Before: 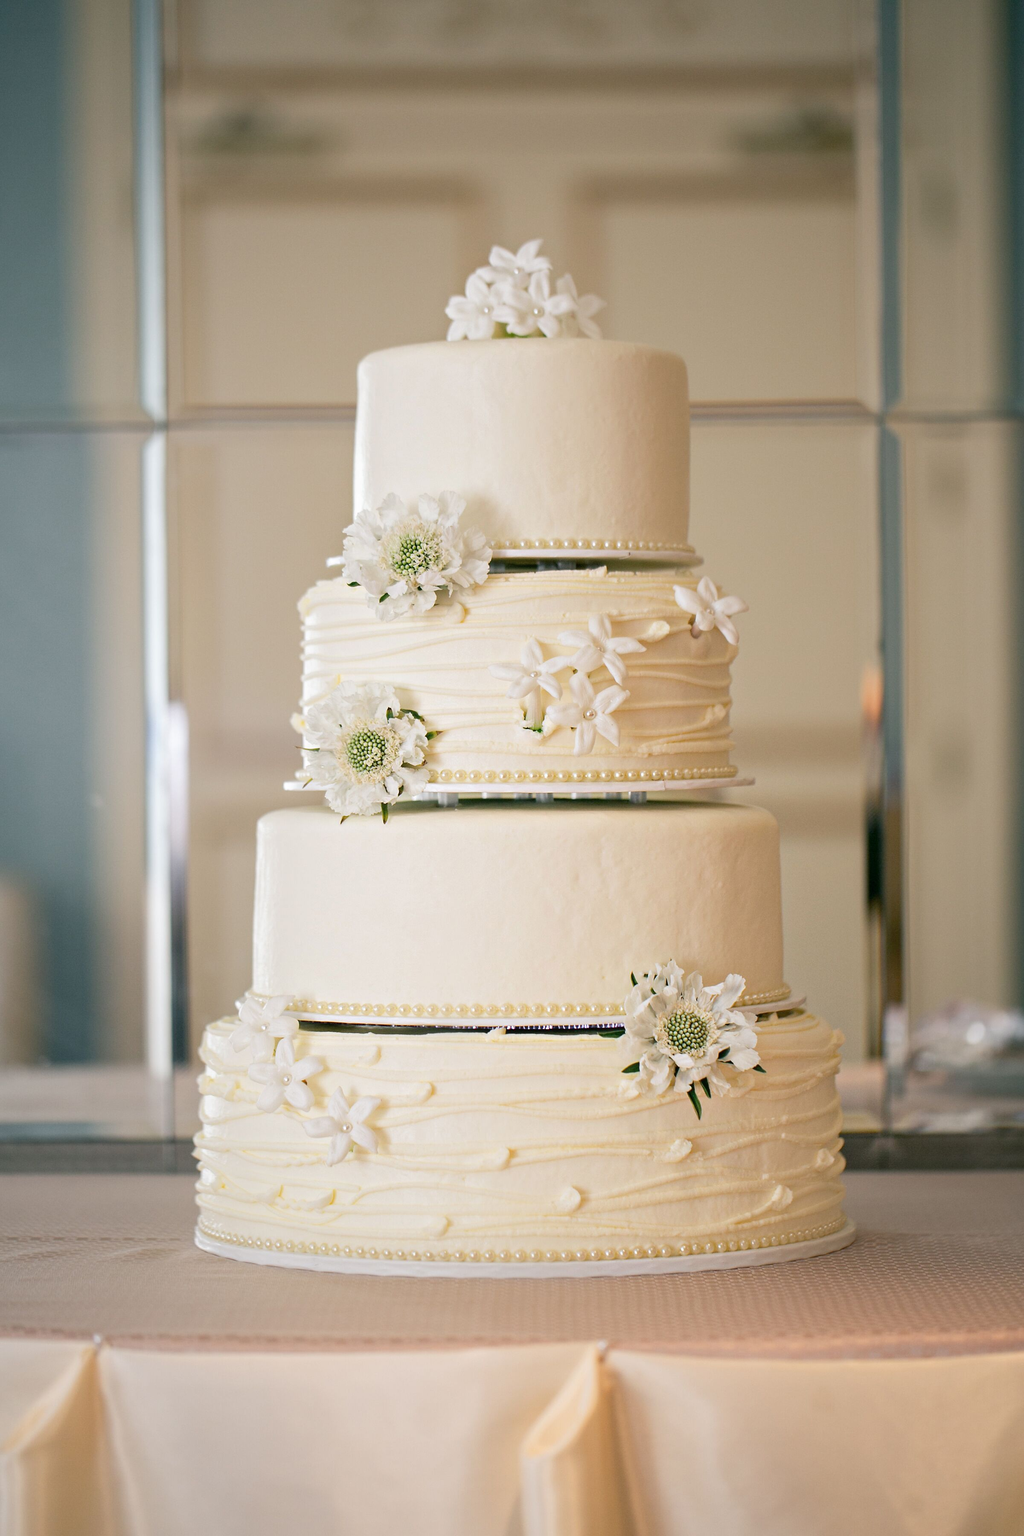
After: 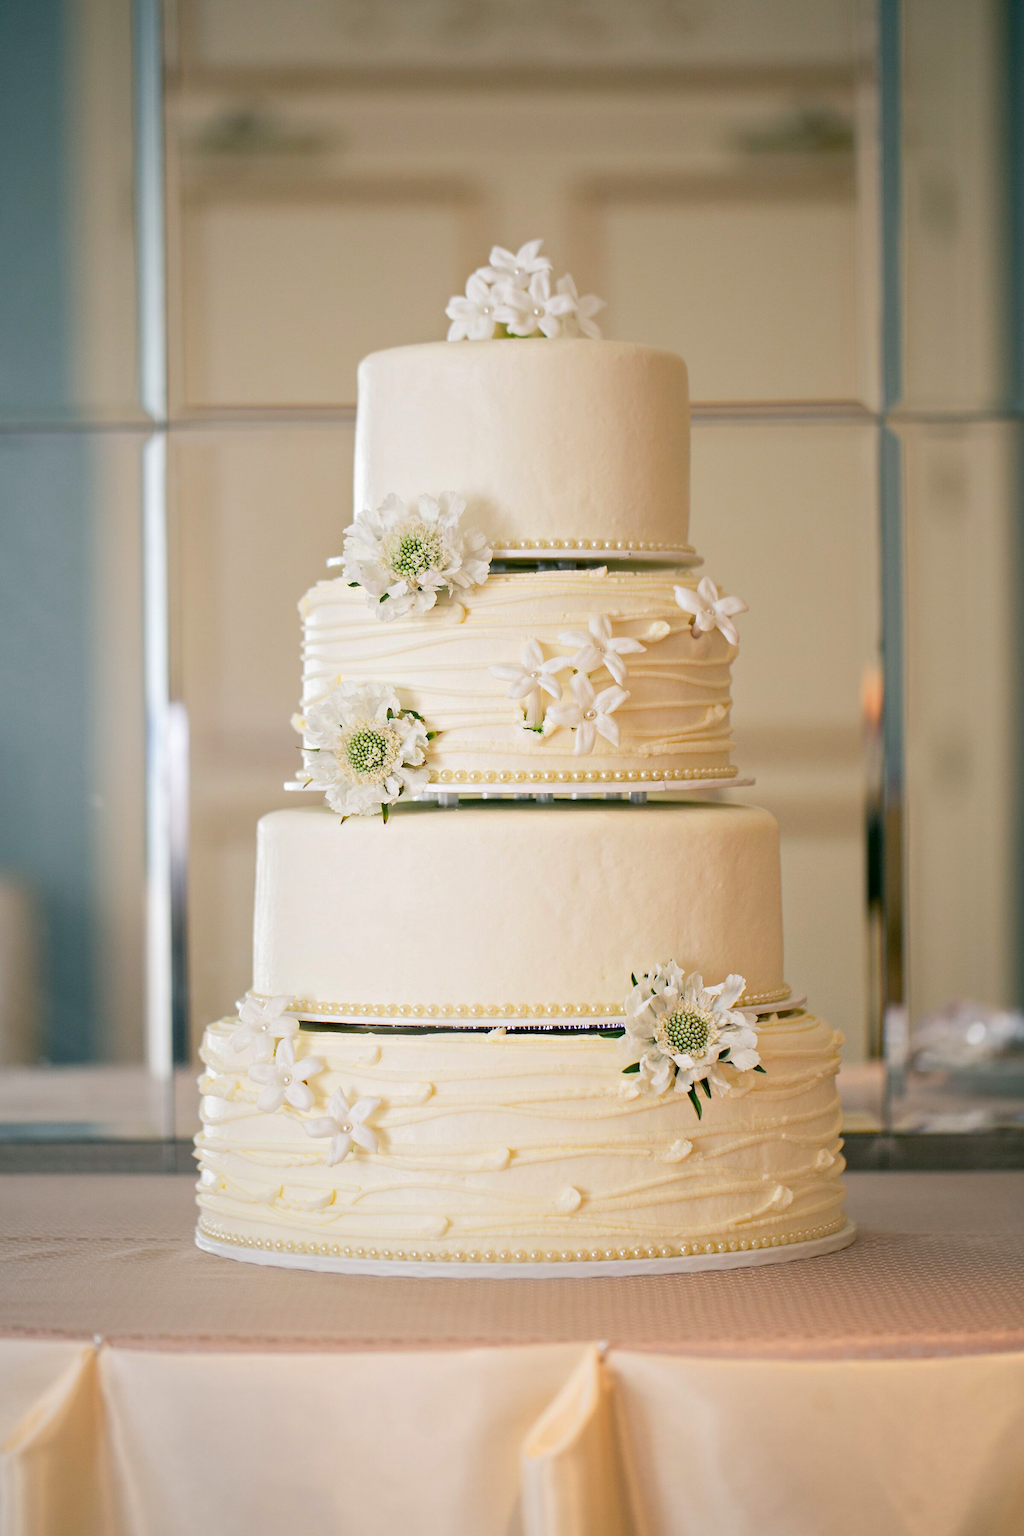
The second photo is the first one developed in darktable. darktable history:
color zones: curves: ch1 [(0, 0.34) (0.143, 0.164) (0.286, 0.152) (0.429, 0.176) (0.571, 0.173) (0.714, 0.188) (0.857, 0.199) (1, 0.34)], mix -122.39%
